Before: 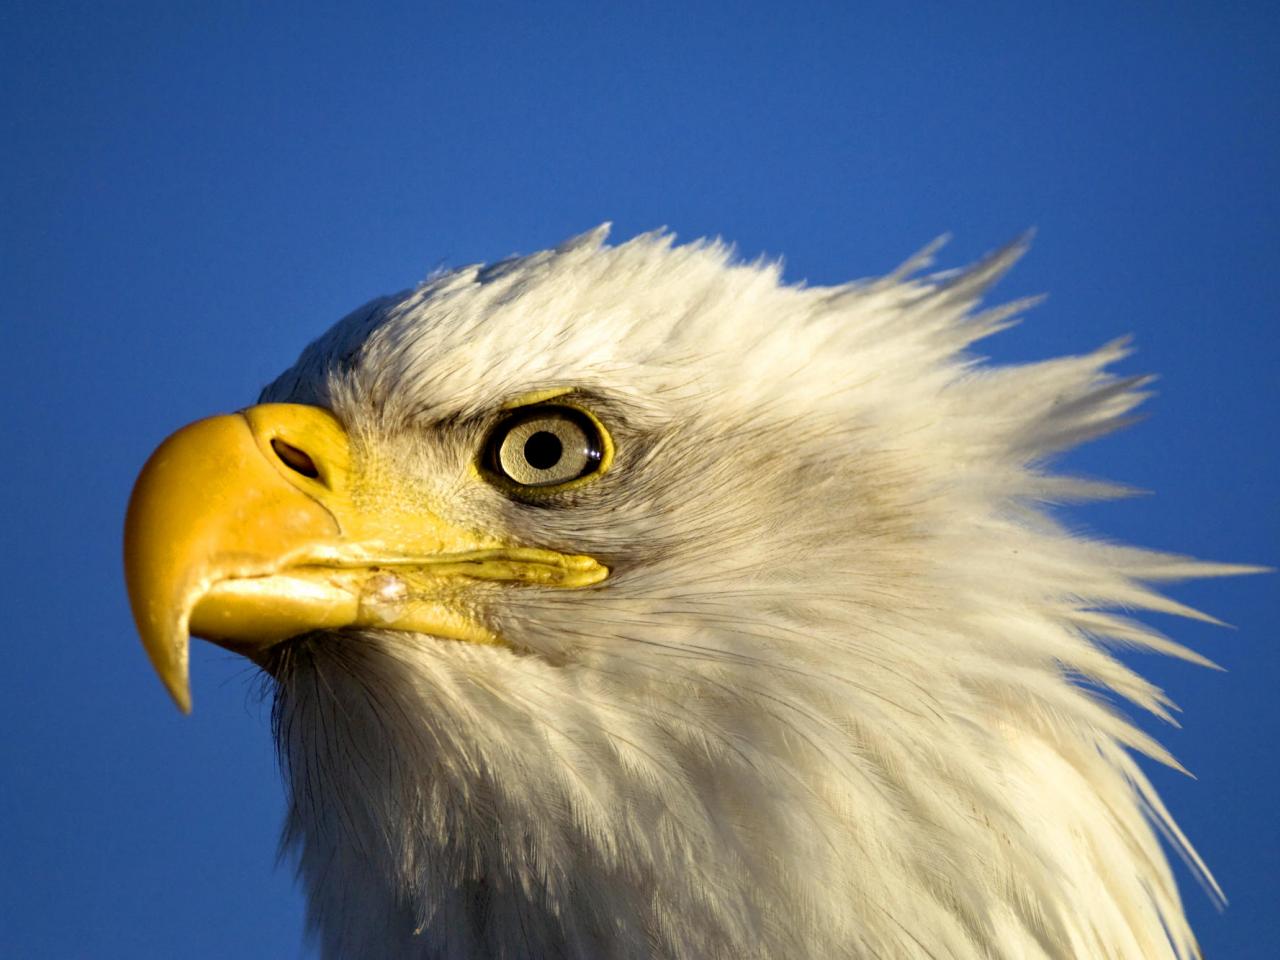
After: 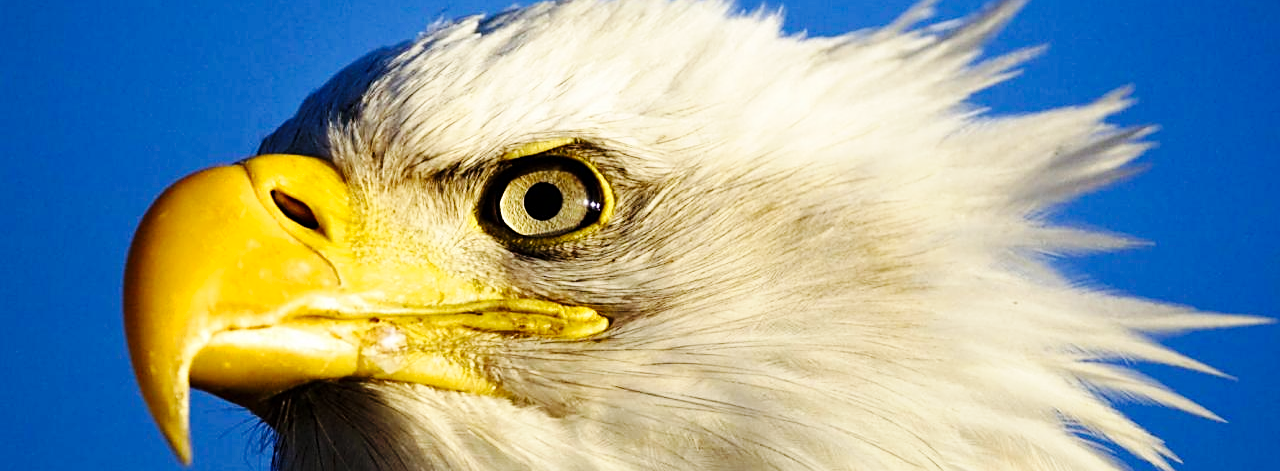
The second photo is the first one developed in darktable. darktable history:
crop and rotate: top 25.954%, bottom 24.98%
sharpen: on, module defaults
base curve: curves: ch0 [(0, 0) (0.036, 0.025) (0.121, 0.166) (0.206, 0.329) (0.605, 0.79) (1, 1)], preserve colors none
